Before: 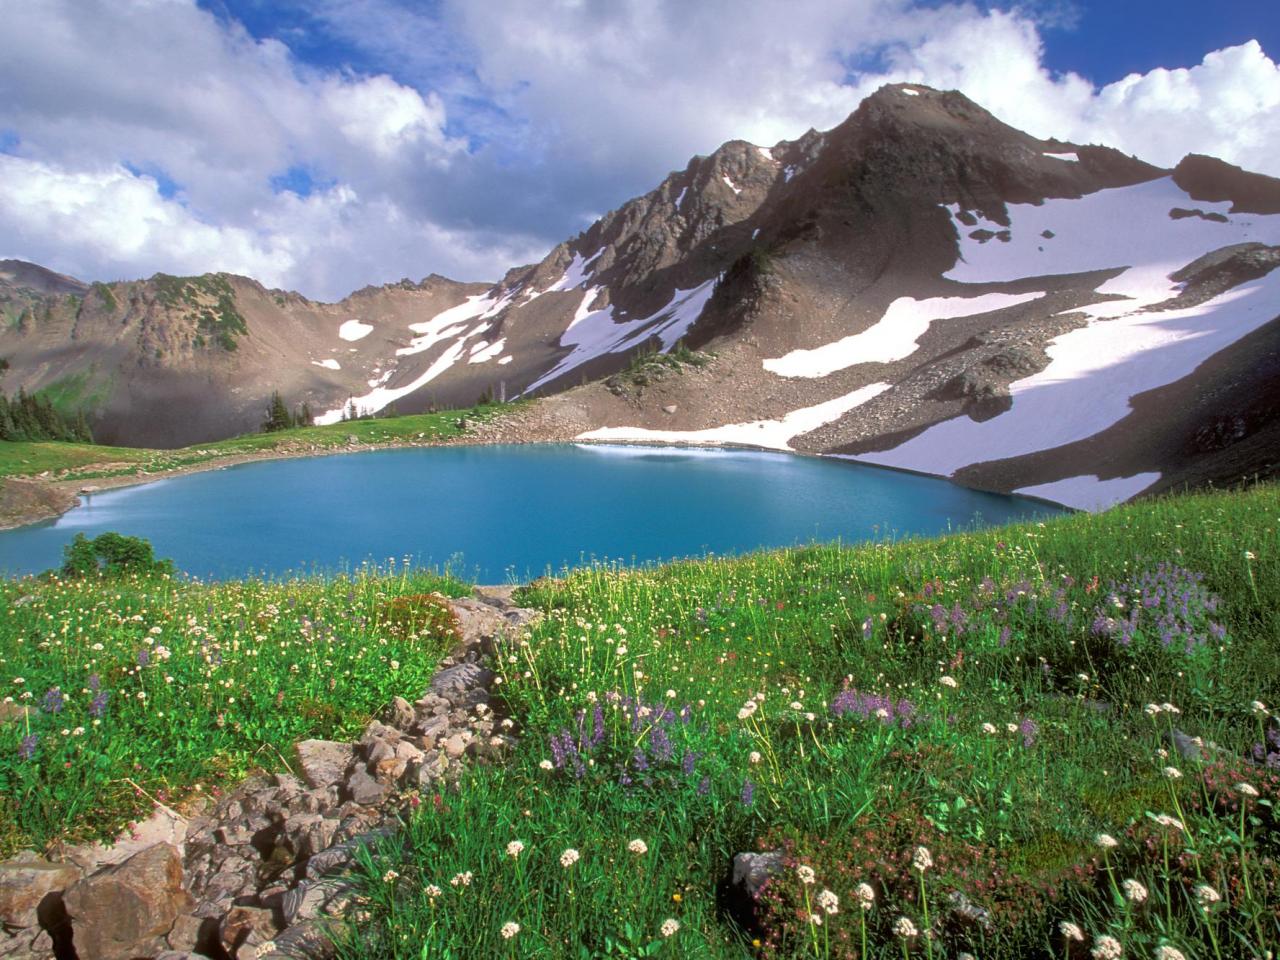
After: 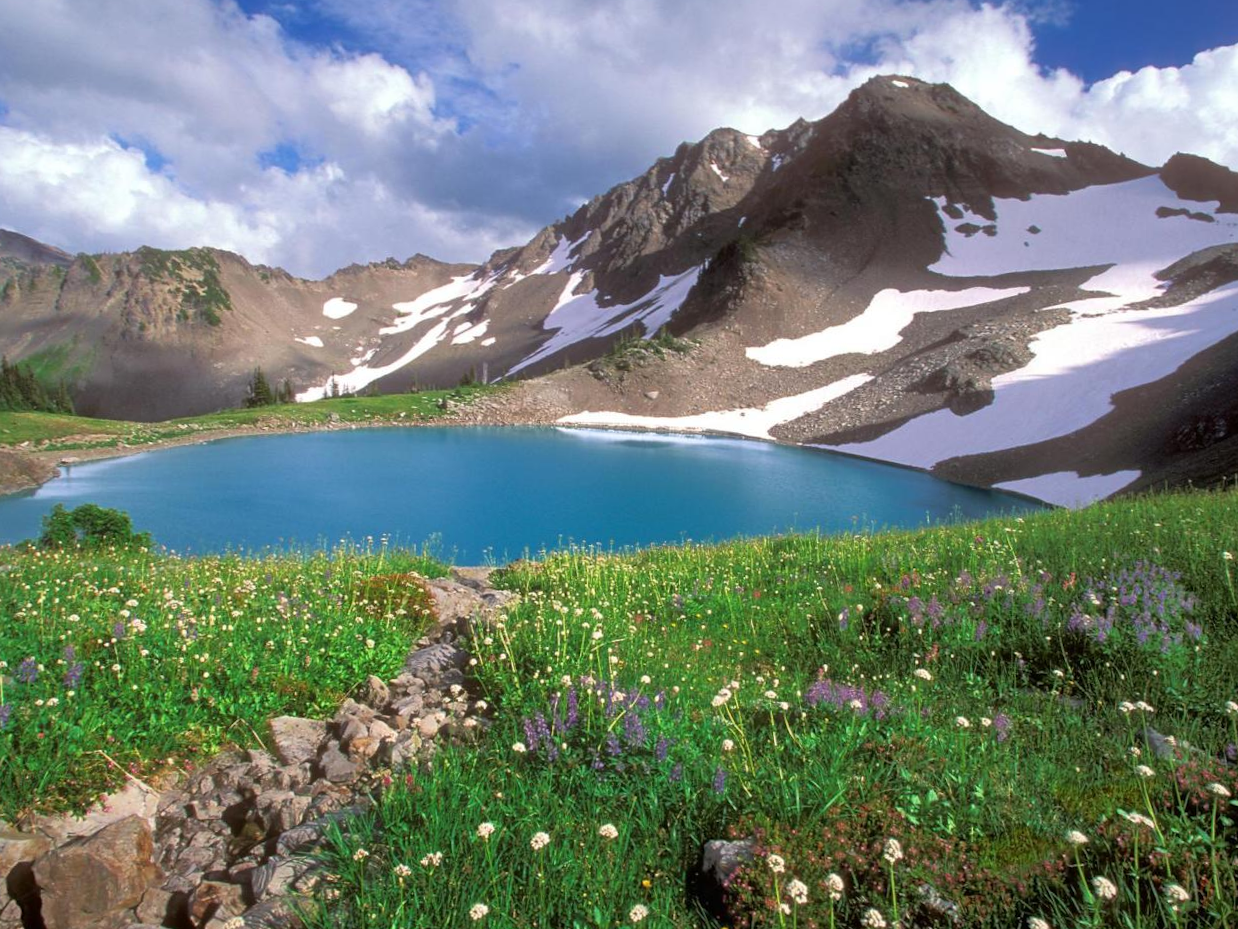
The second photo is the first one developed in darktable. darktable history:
crop and rotate: angle -1.45°
